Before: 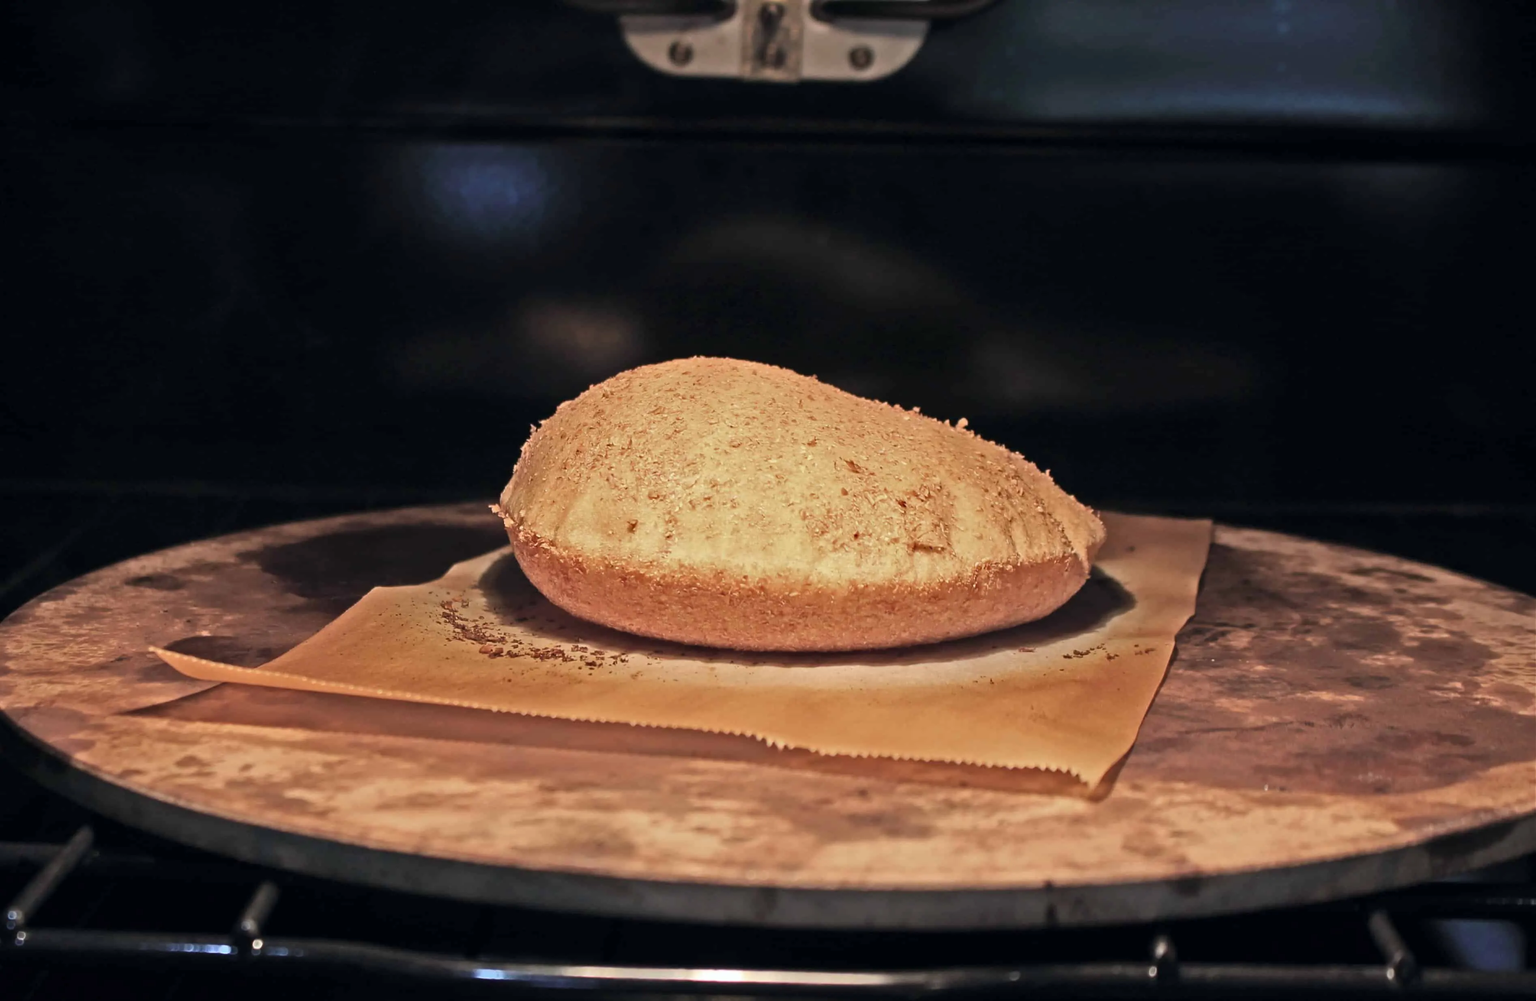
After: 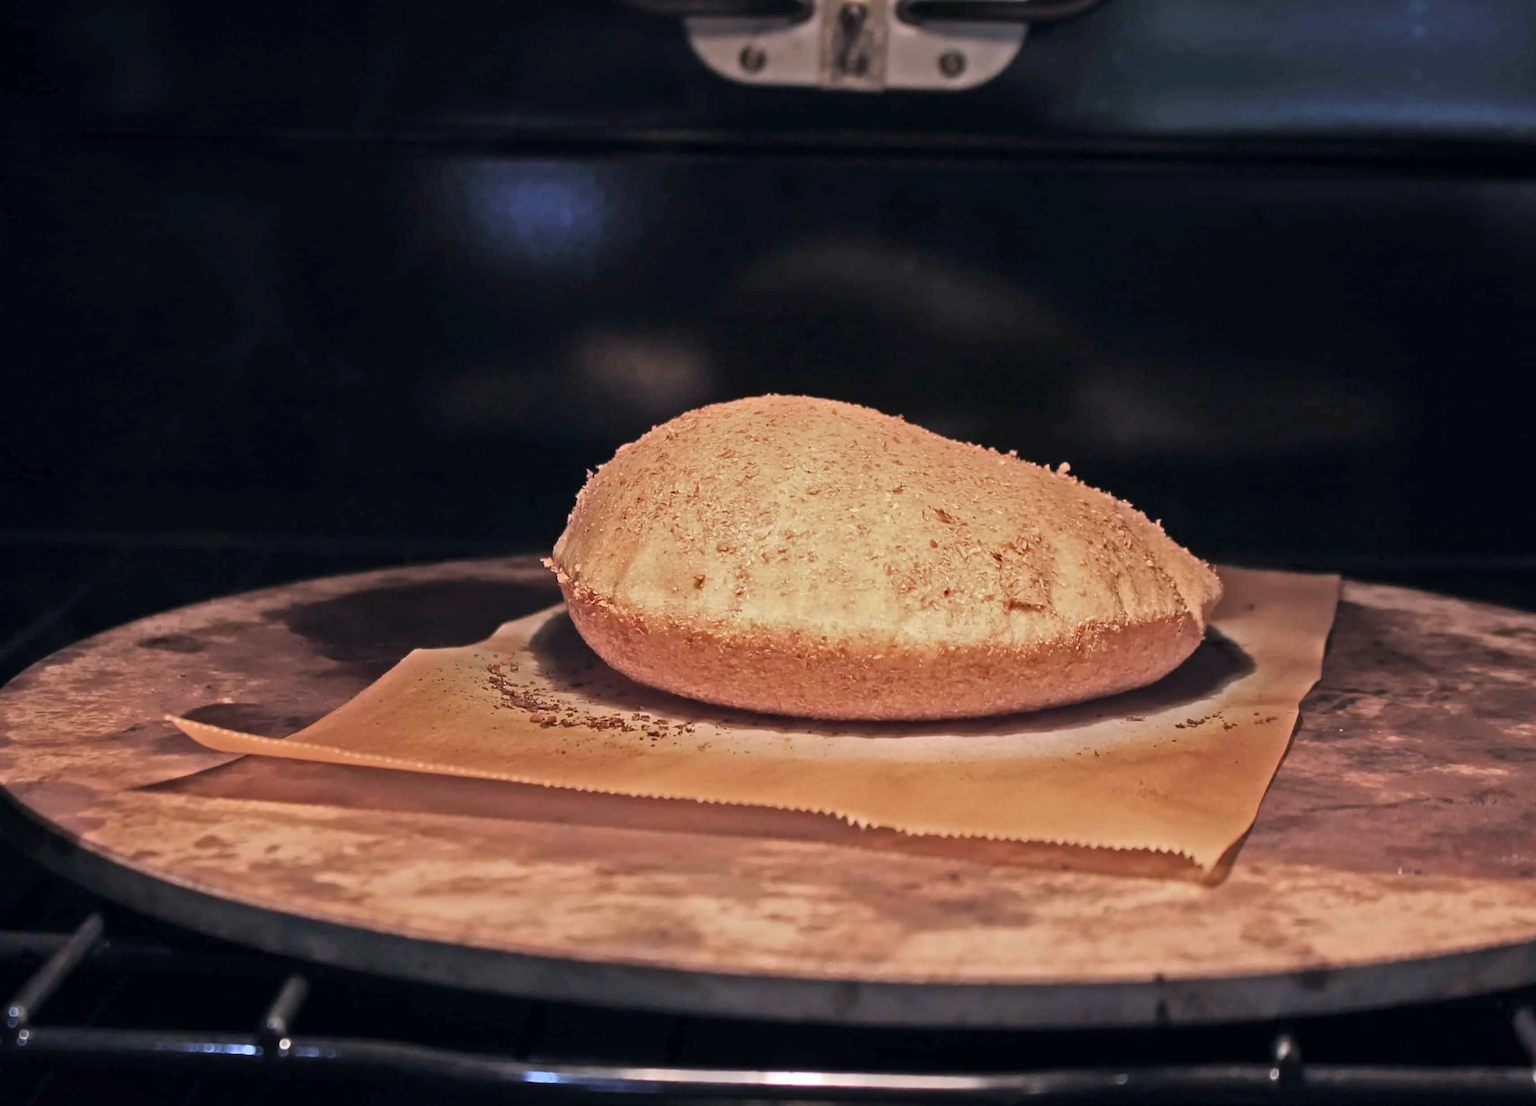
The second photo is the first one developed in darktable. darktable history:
crop: right 9.509%, bottom 0.031%
white balance: red 1.004, blue 1.096
shadows and highlights: shadows 25, highlights -25
